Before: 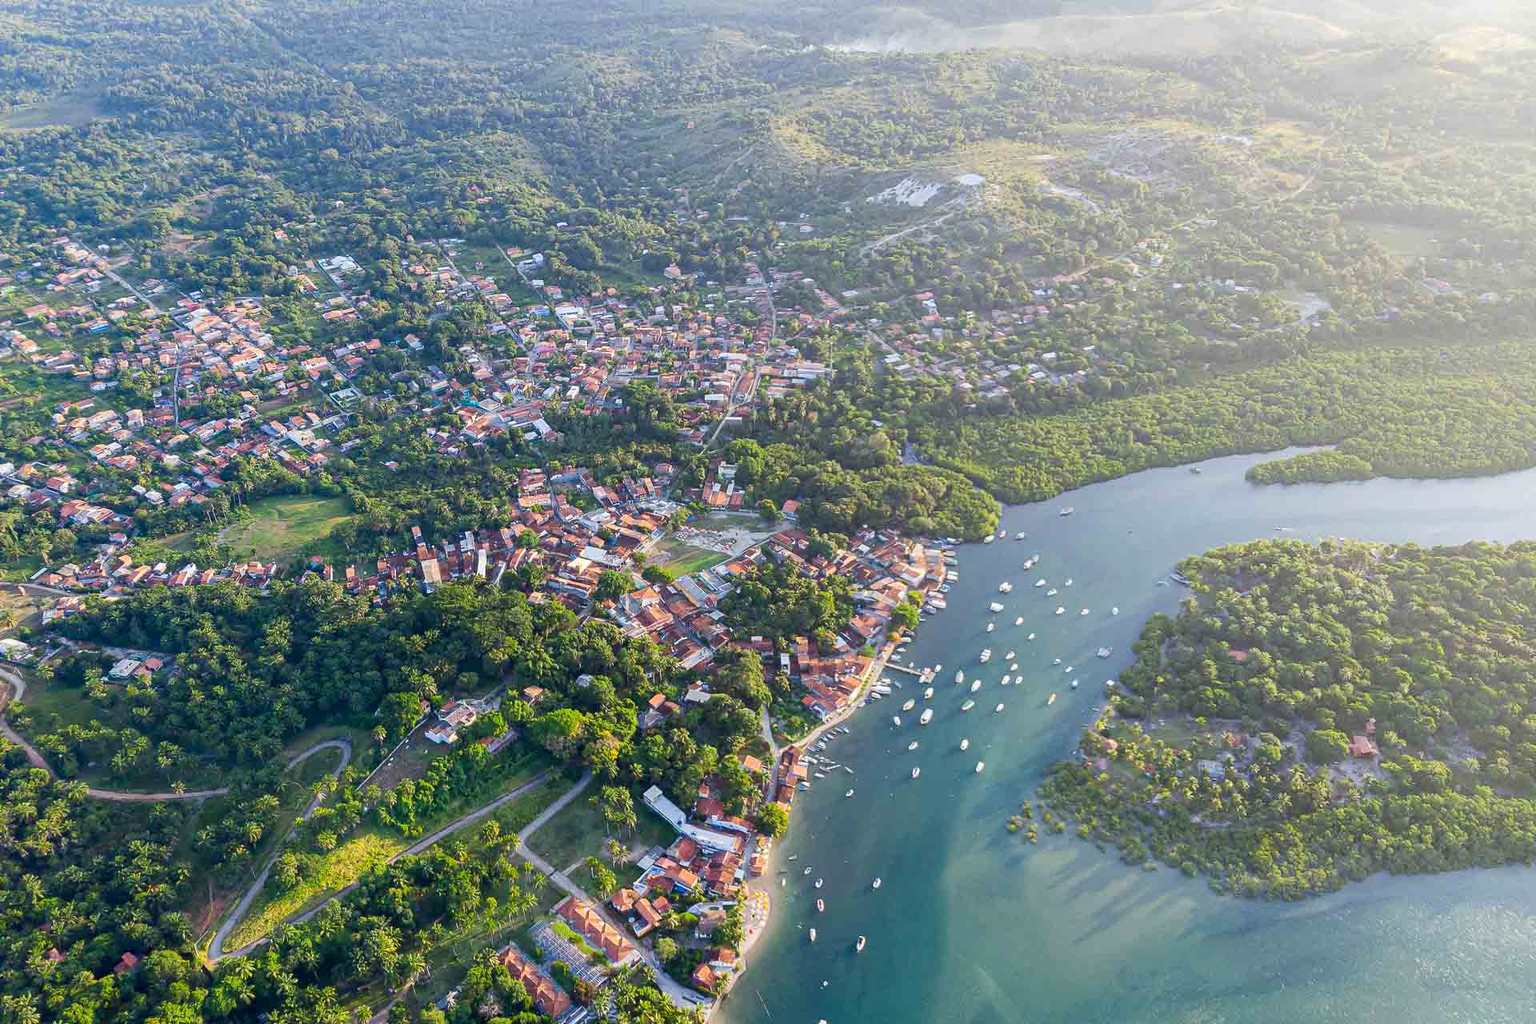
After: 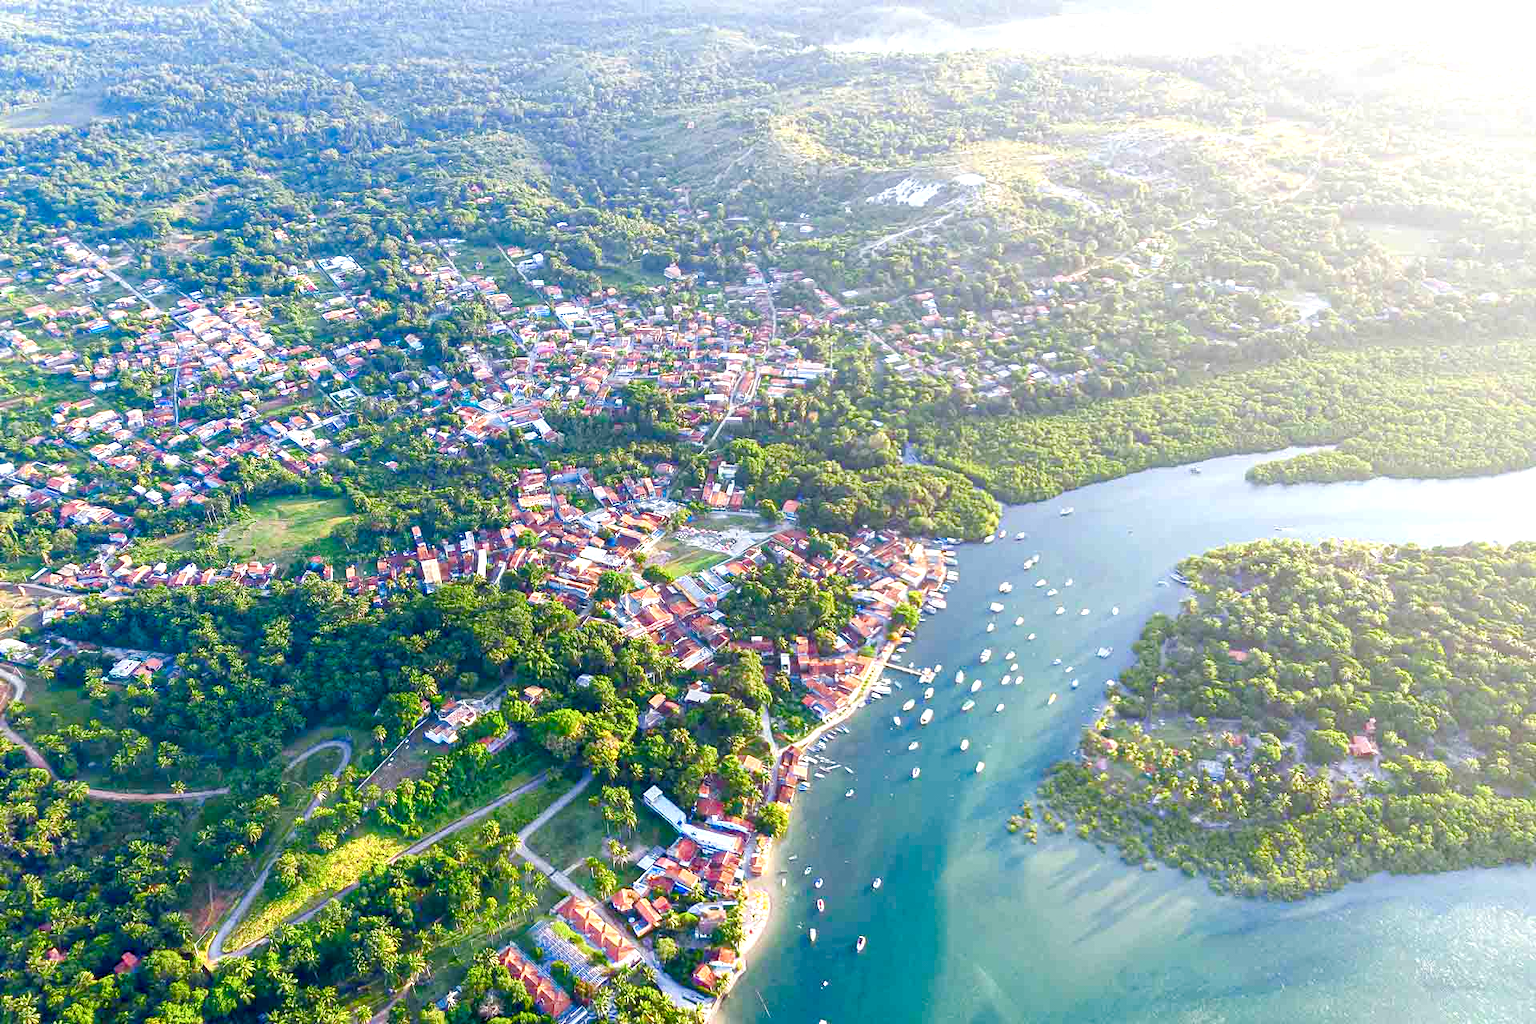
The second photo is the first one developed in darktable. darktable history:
color balance rgb: perceptual saturation grading › global saturation -0.076%, perceptual saturation grading › highlights -17.416%, perceptual saturation grading › mid-tones 33.057%, perceptual saturation grading › shadows 50.455%
exposure: exposure 0.772 EV, compensate highlight preservation false
contrast brightness saturation: saturation 0.133
